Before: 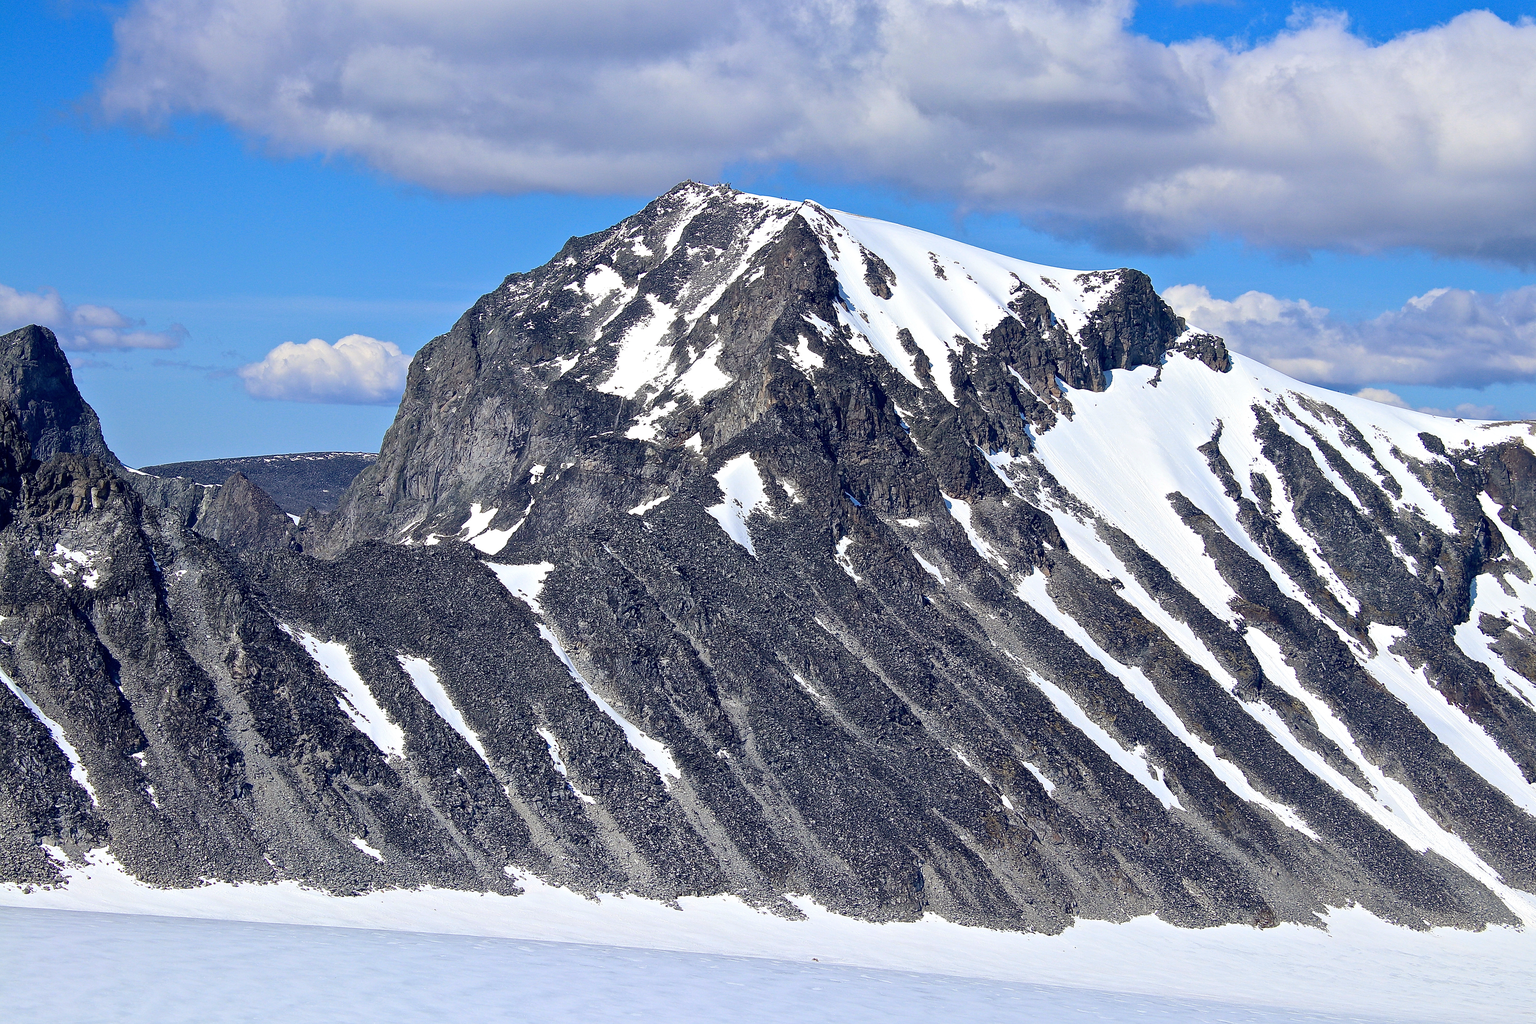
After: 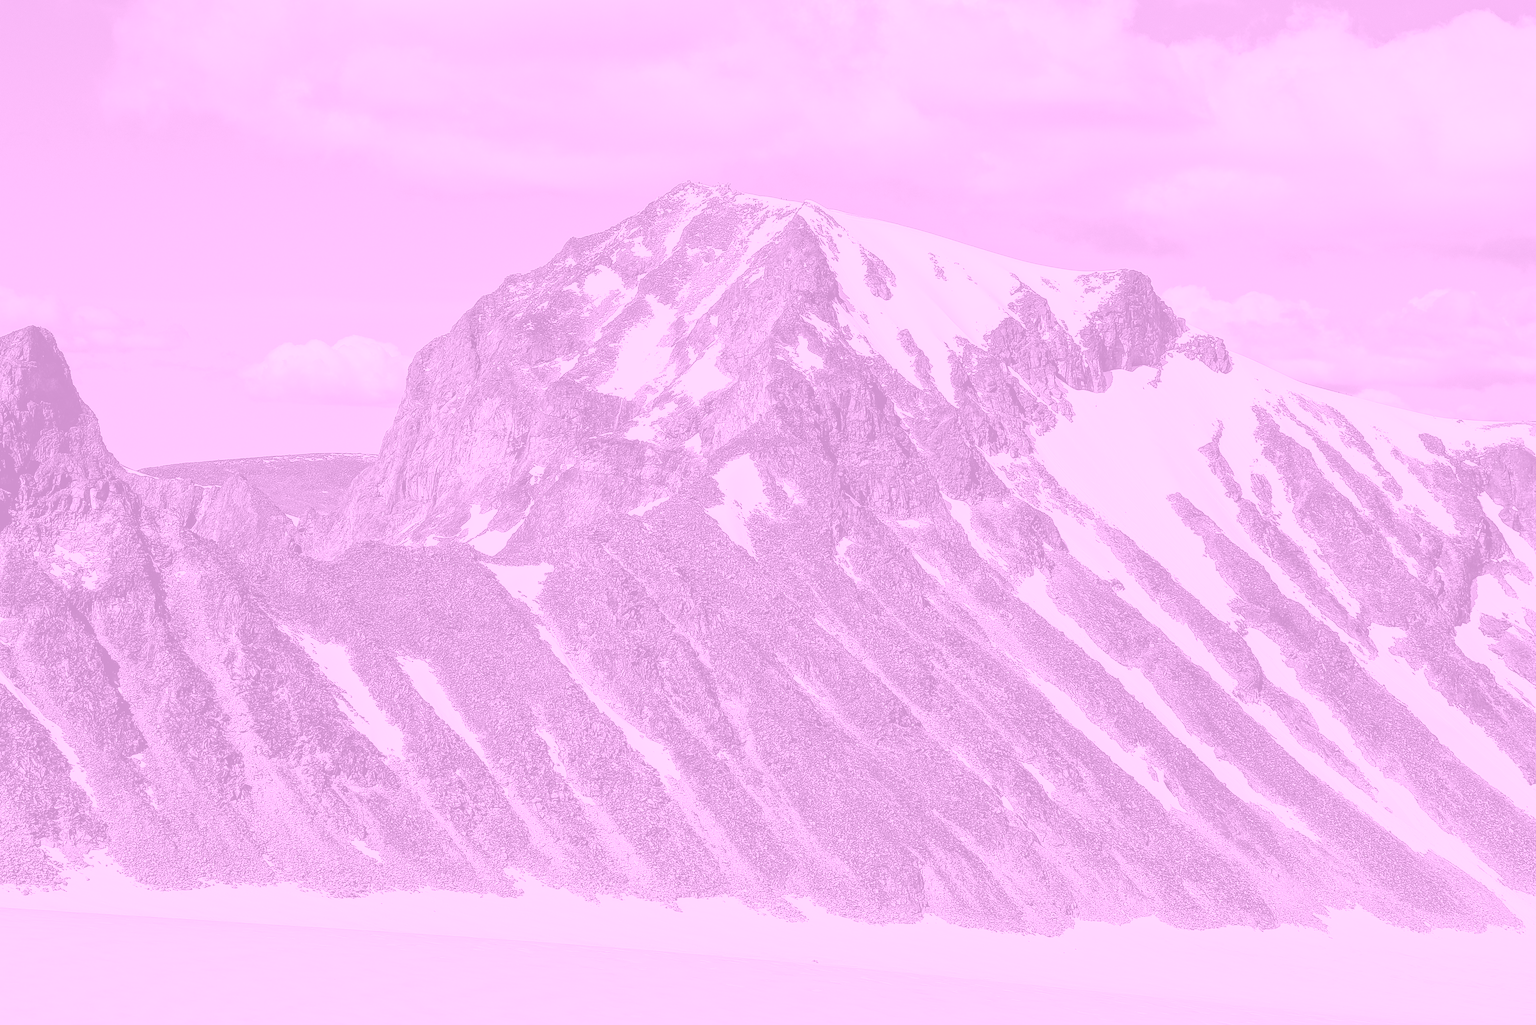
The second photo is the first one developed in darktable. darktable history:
filmic rgb: black relative exposure -7.32 EV, white relative exposure 5.09 EV, hardness 3.2
crop and rotate: left 0.126%
sharpen: radius 1.864, amount 0.398, threshold 1.271
contrast brightness saturation: contrast 0.14
white balance: red 0.978, blue 0.999
local contrast: on, module defaults
colorize: hue 331.2°, saturation 75%, source mix 30.28%, lightness 70.52%, version 1
